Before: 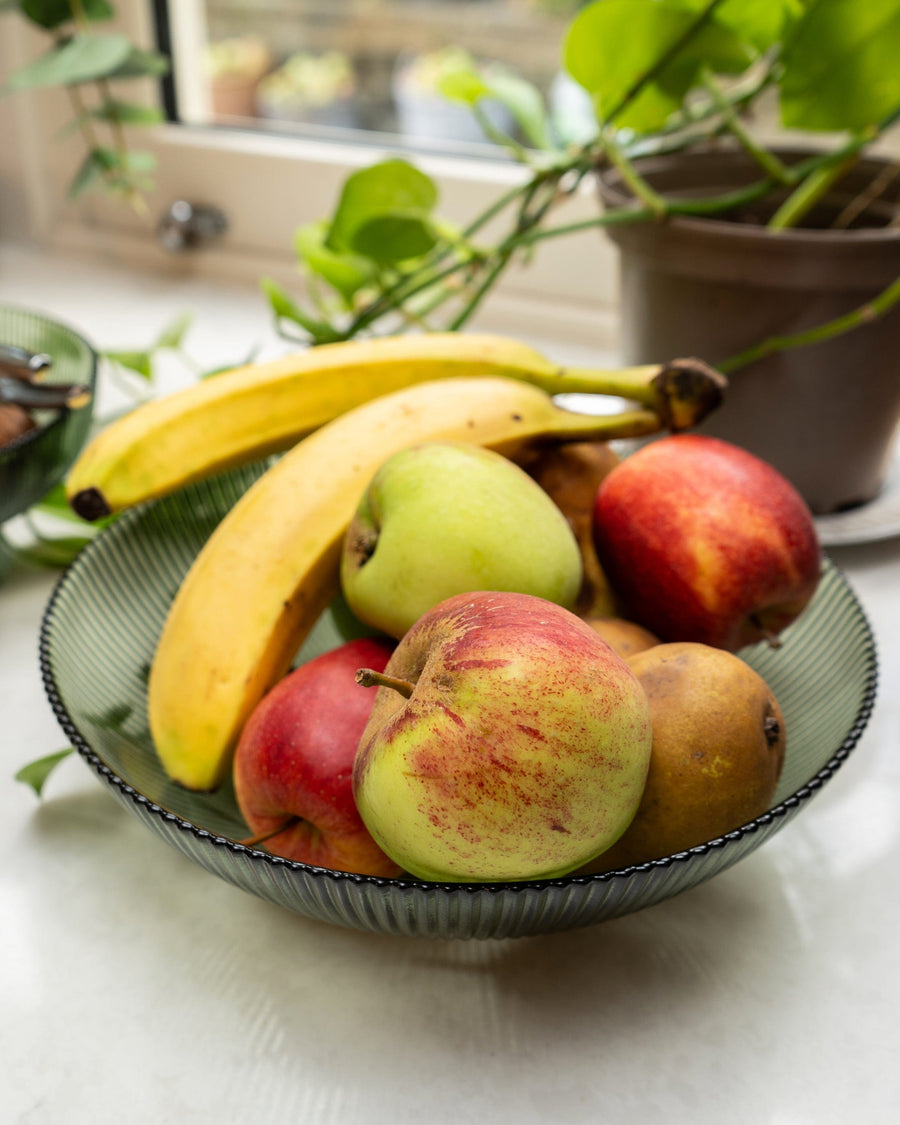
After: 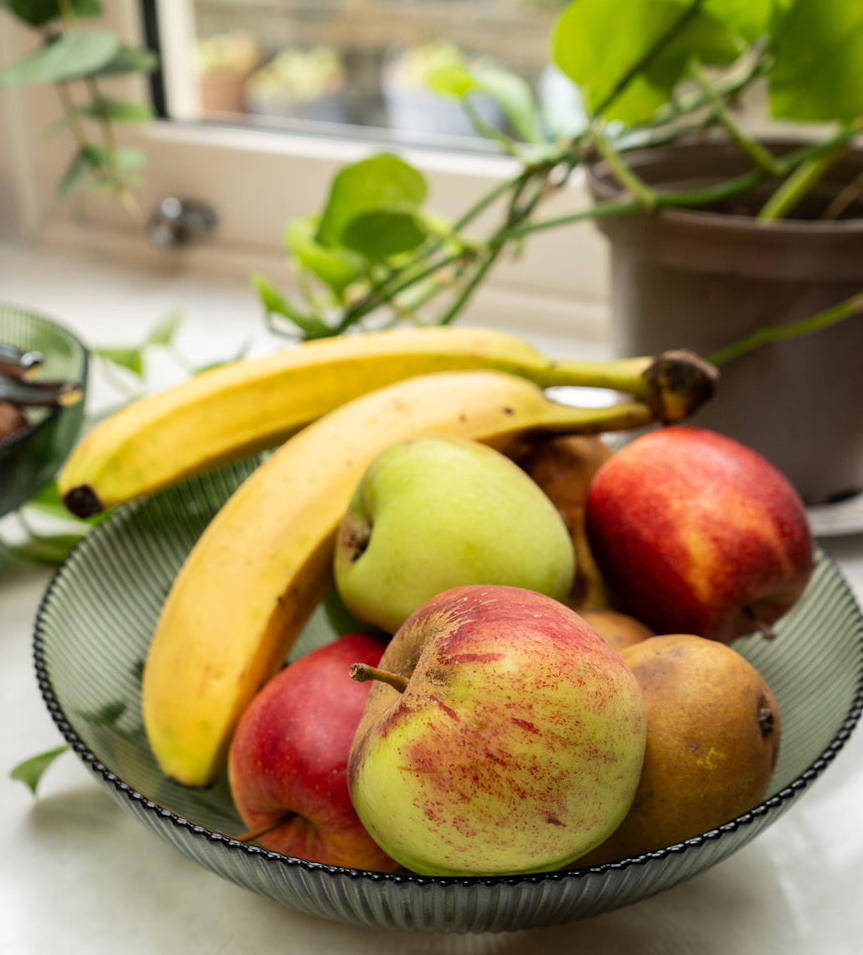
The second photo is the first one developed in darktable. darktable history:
crop and rotate: angle 0.5°, left 0.337%, right 2.69%, bottom 14.165%
